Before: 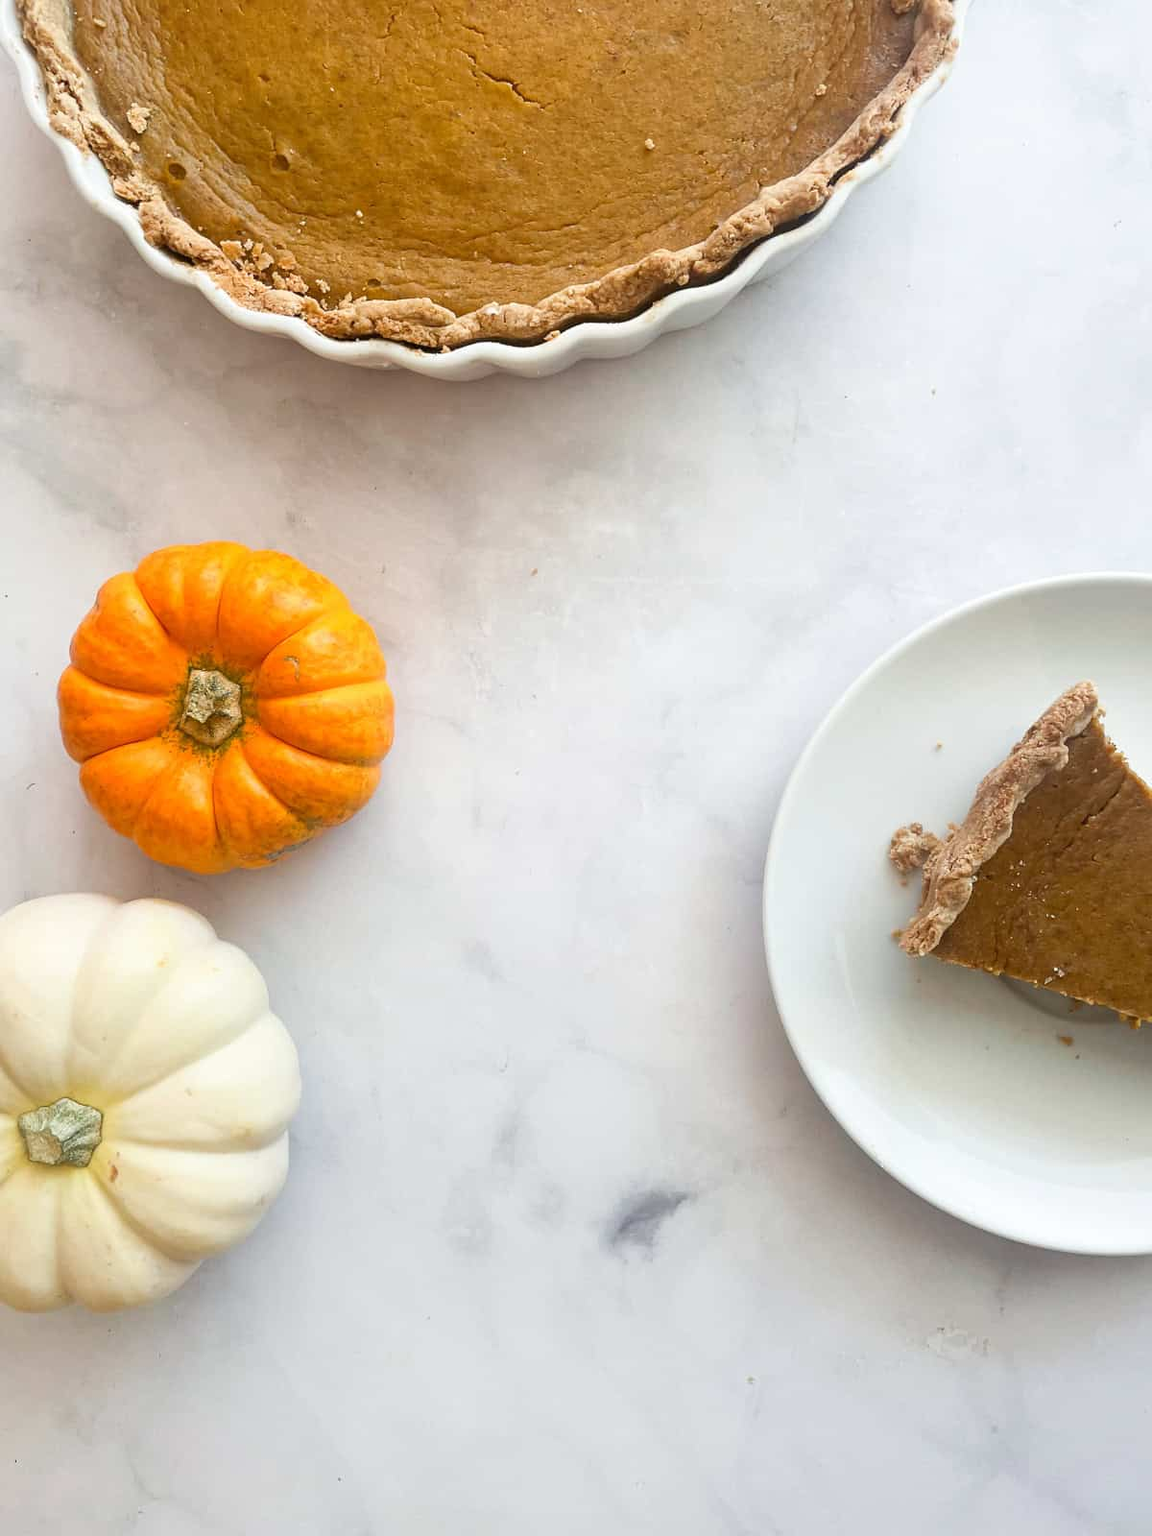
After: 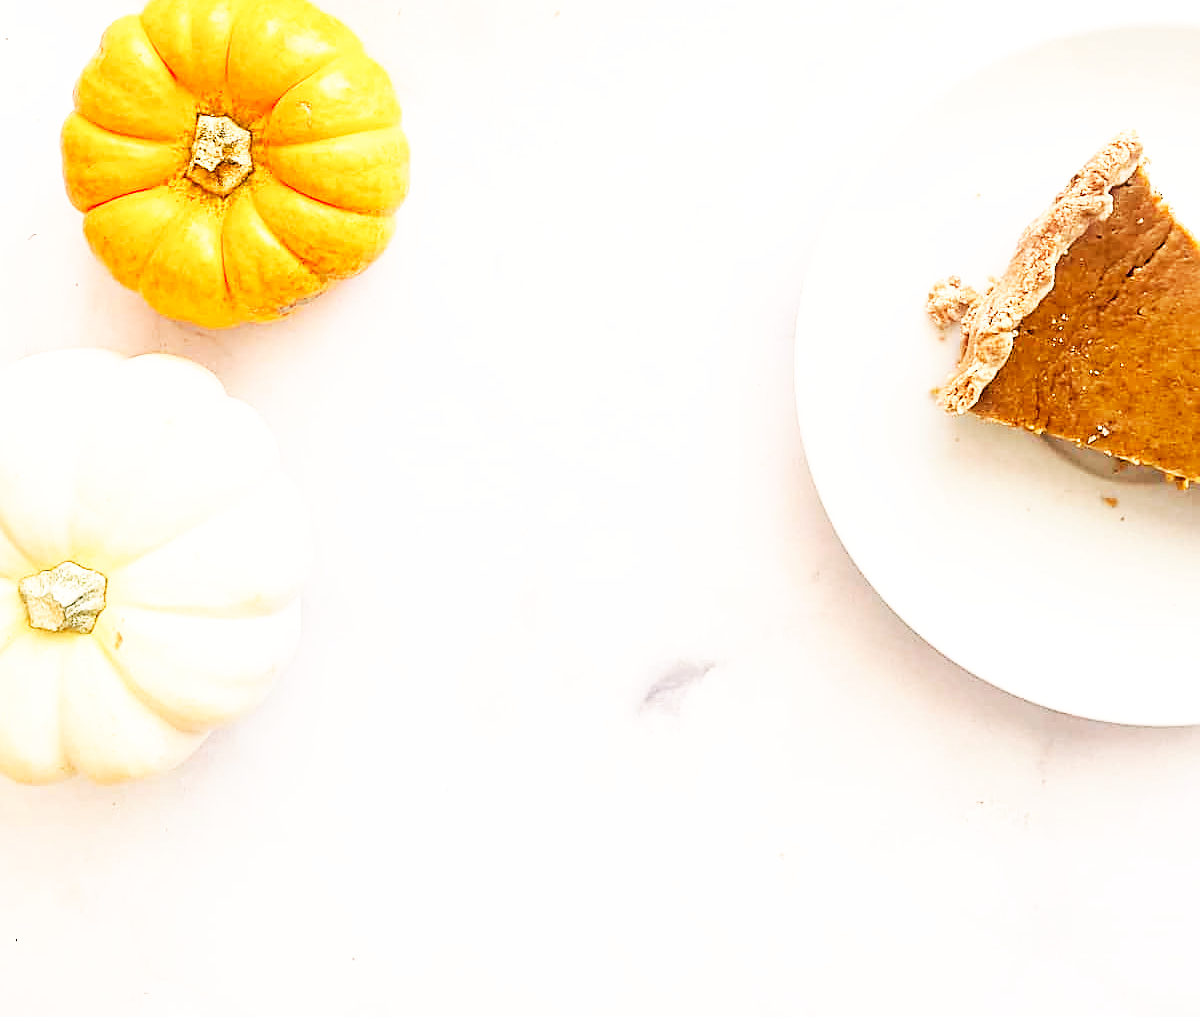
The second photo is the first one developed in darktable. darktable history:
crop and rotate: top 36.435%
sharpen: on, module defaults
exposure: compensate highlight preservation false
color zones: curves: ch0 [(0, 0.613) (0.01, 0.613) (0.245, 0.448) (0.498, 0.529) (0.642, 0.665) (0.879, 0.777) (0.99, 0.613)]; ch1 [(0, 0) (0.143, 0) (0.286, 0) (0.429, 0) (0.571, 0) (0.714, 0) (0.857, 0)], mix -93.41%
white balance: red 1.127, blue 0.943
rgb levels: levels [[0.01, 0.419, 0.839], [0, 0.5, 1], [0, 0.5, 1]]
base curve: curves: ch0 [(0, 0) (0.007, 0.004) (0.027, 0.03) (0.046, 0.07) (0.207, 0.54) (0.442, 0.872) (0.673, 0.972) (1, 1)], preserve colors none
